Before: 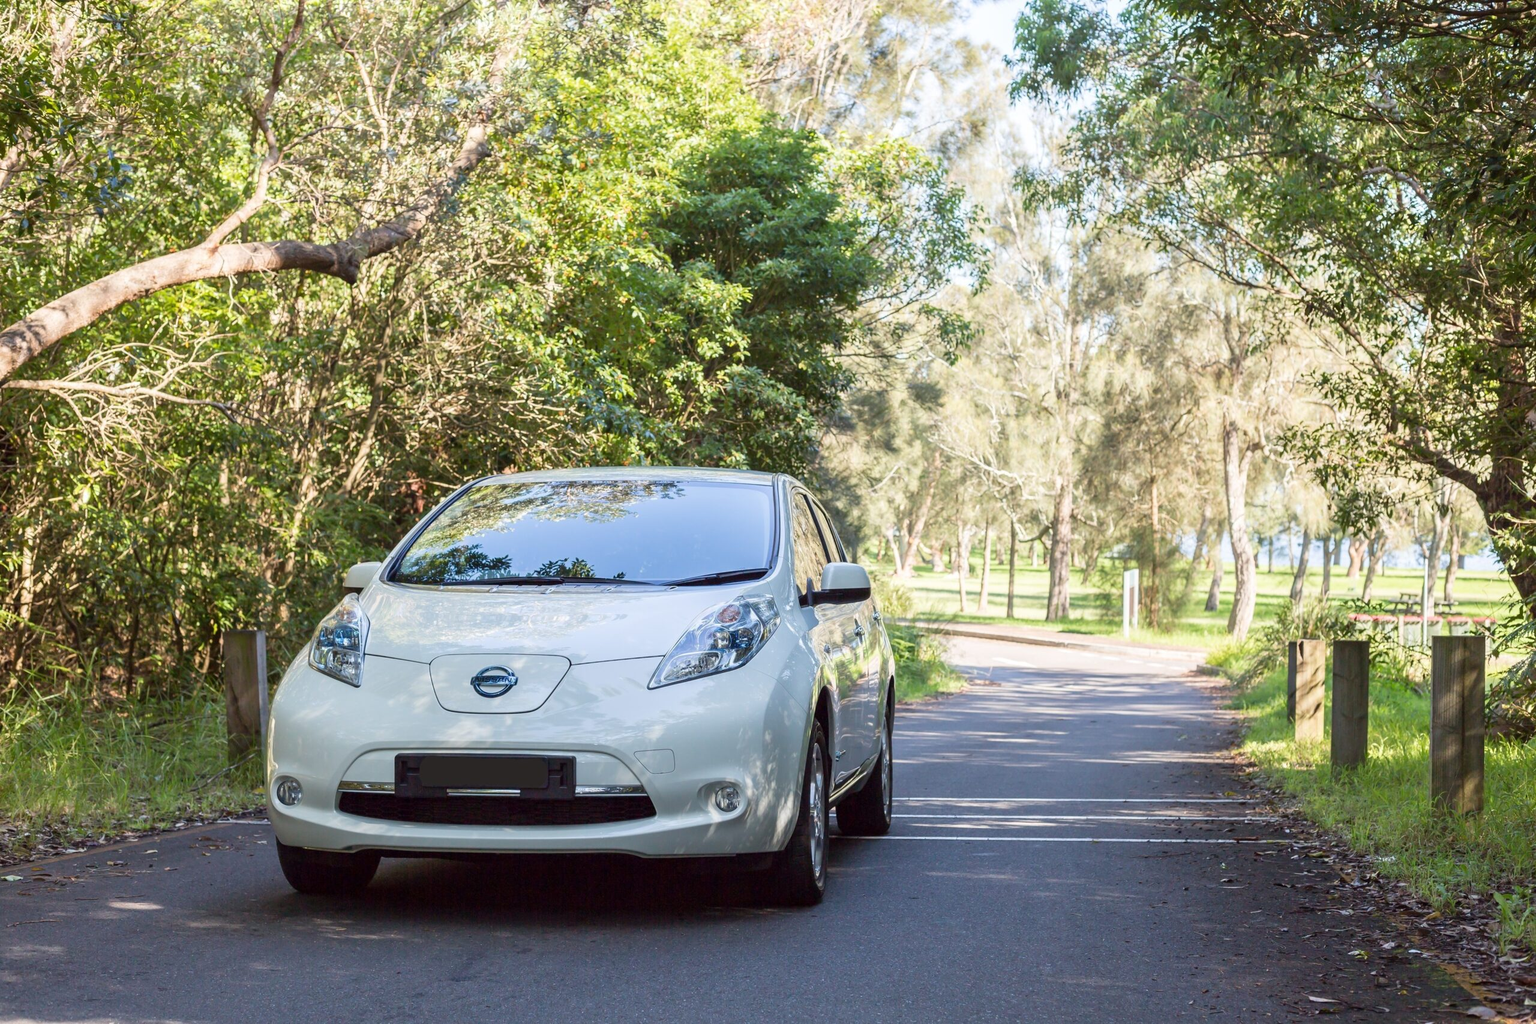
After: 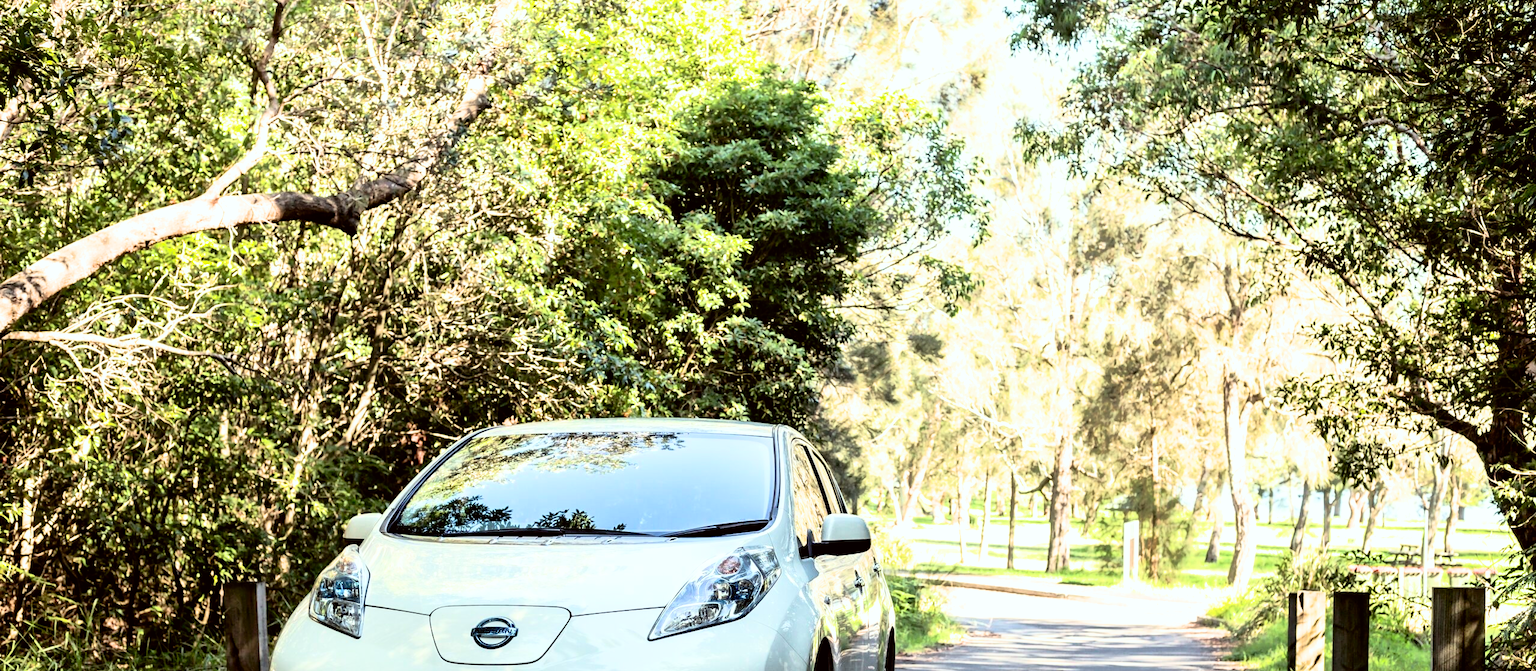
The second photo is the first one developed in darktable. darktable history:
crop and rotate: top 4.848%, bottom 29.503%
white balance: red 1.029, blue 0.92
color correction: highlights a* -2.73, highlights b* -2.09, shadows a* 2.41, shadows b* 2.73
vibrance: vibrance 0%
contrast brightness saturation: contrast 0.28
filmic rgb: black relative exposure -3.75 EV, white relative exposure 2.4 EV, dynamic range scaling -50%, hardness 3.42, latitude 30%, contrast 1.8
exposure: exposure 0.191 EV, compensate highlight preservation false
shadows and highlights: on, module defaults
